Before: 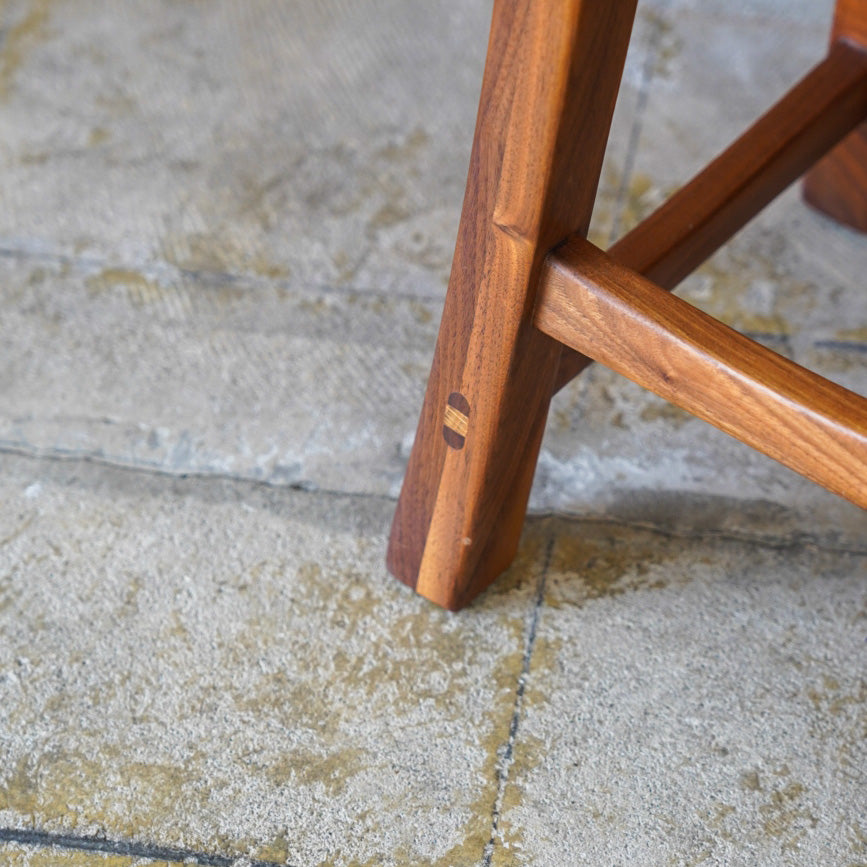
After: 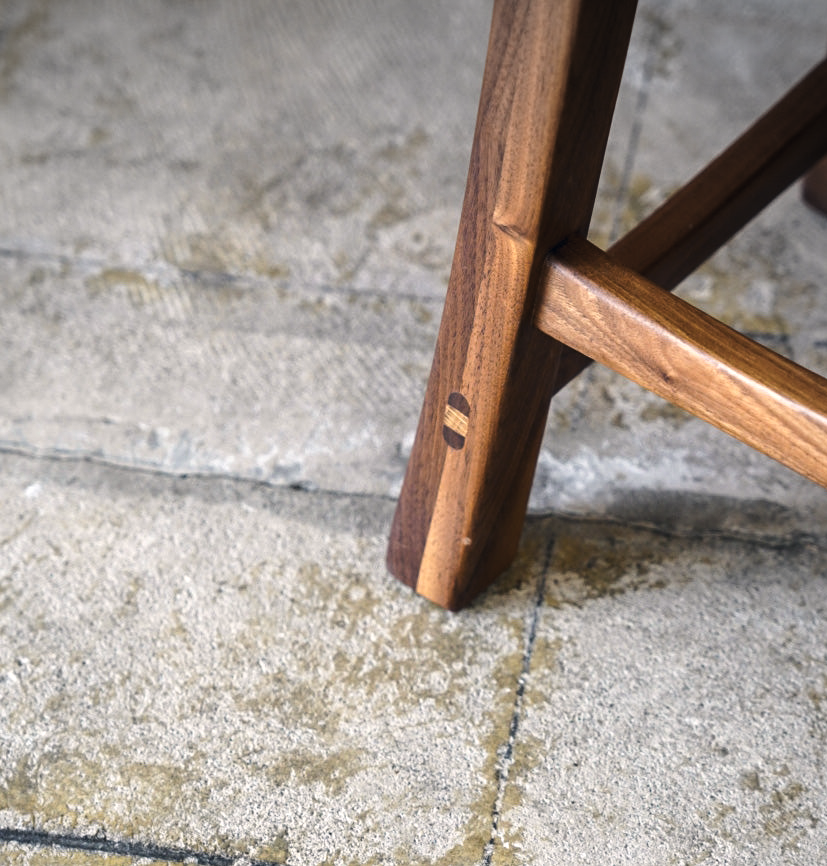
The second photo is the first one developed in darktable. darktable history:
crop: right 4.524%, bottom 0.021%
color balance rgb: perceptual saturation grading › global saturation 9.084%, perceptual saturation grading › highlights -13.111%, perceptual saturation grading › mid-tones 14.728%, perceptual saturation grading › shadows 22.201%, perceptual brilliance grading › global brilliance 10.6%, perceptual brilliance grading › shadows 15.53%
exposure: black level correction 0, exposure 0 EV, compensate highlight preservation false
vignetting: fall-off start 97.29%, fall-off radius 78.97%, center (-0.025, 0.398), width/height ratio 1.115
levels: mode automatic, gray 59.34%, levels [0, 0.394, 0.787]
color correction: highlights a* 2.85, highlights b* 5.01, shadows a* -1.99, shadows b* -4.96, saturation 0.769
contrast brightness saturation: contrast 0.153, brightness 0.048
